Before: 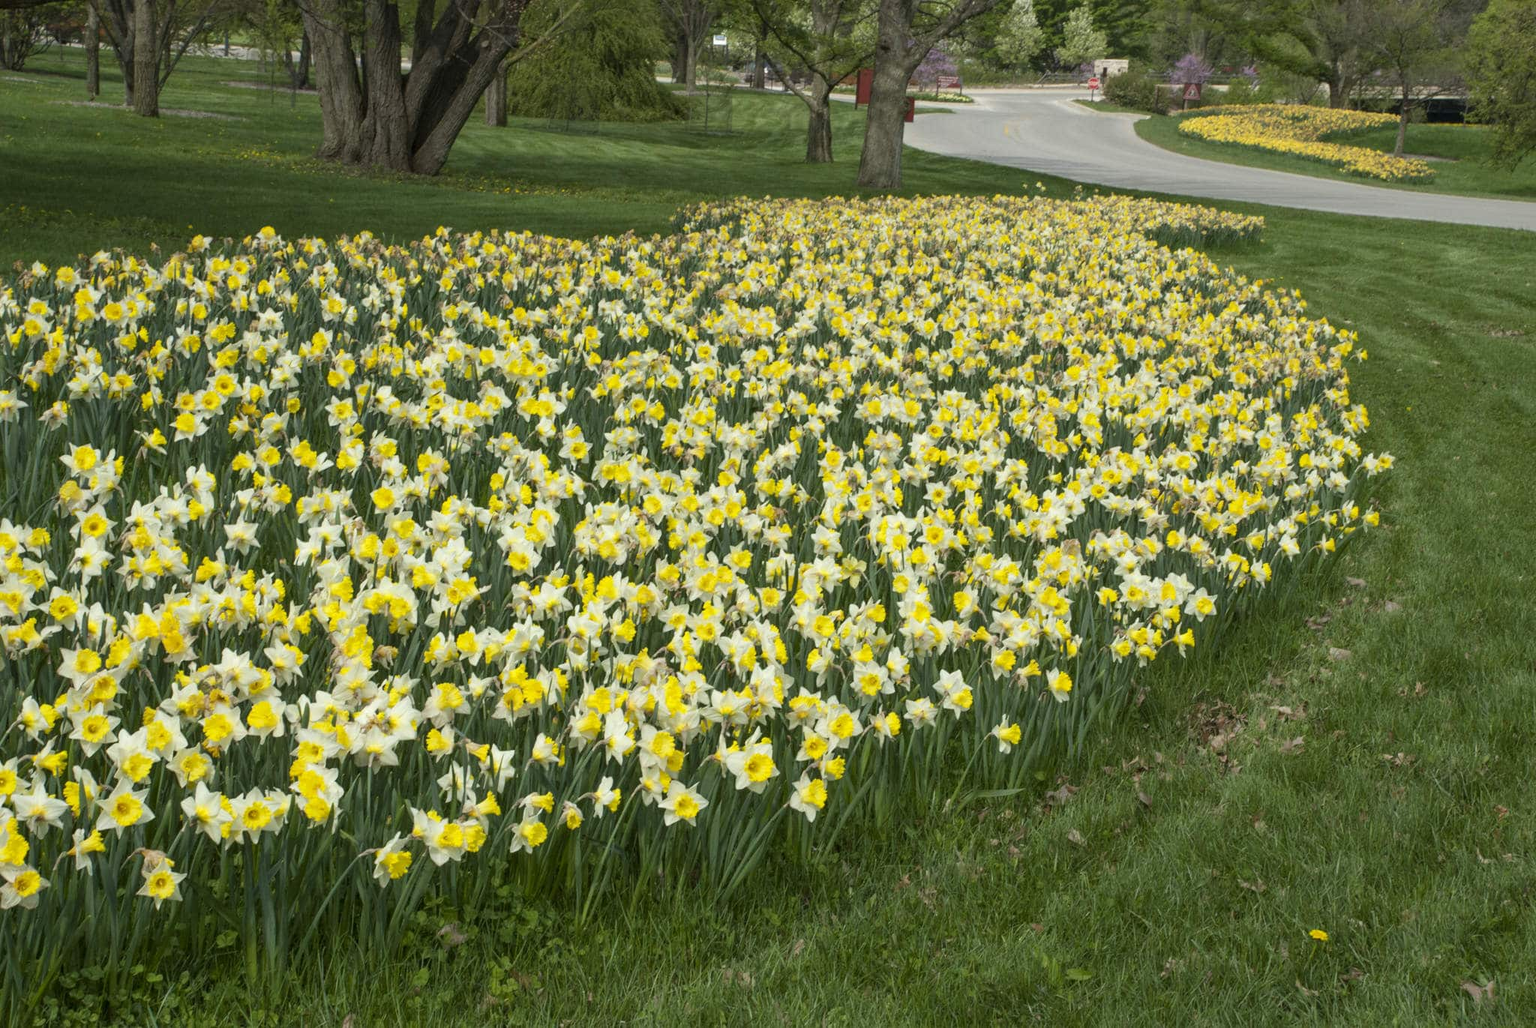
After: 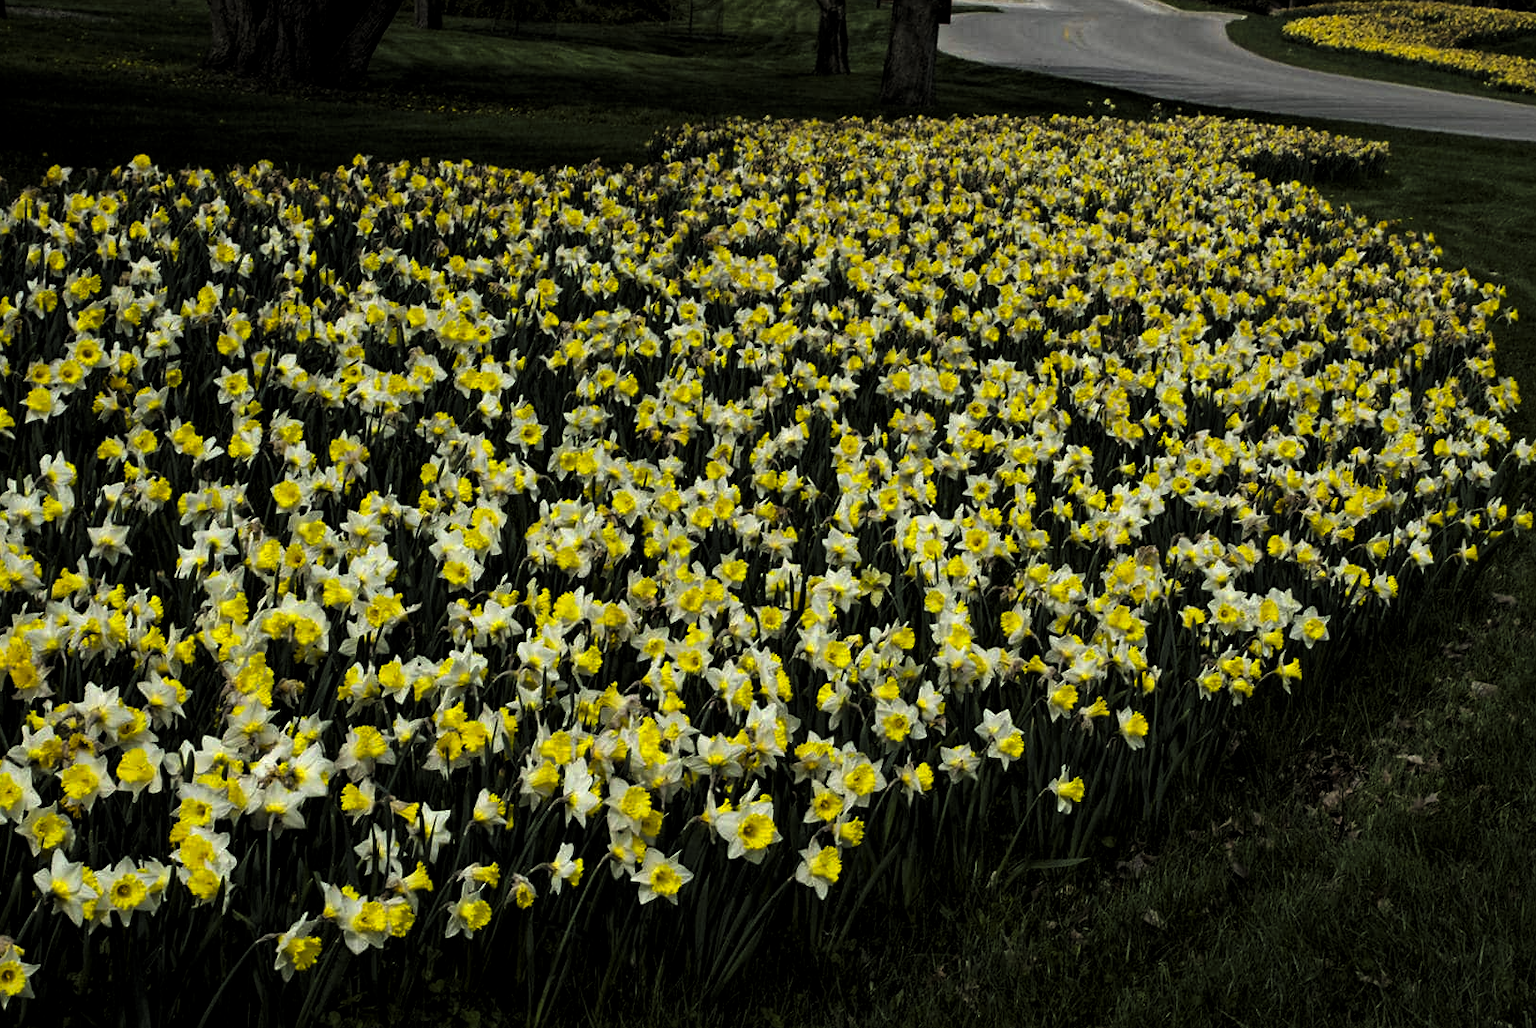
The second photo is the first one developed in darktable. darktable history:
sharpen: amount 0.2
color zones: curves: ch0 [(0, 0.613) (0.01, 0.613) (0.245, 0.448) (0.498, 0.529) (0.642, 0.665) (0.879, 0.777) (0.99, 0.613)]; ch1 [(0, 0) (0.143, 0) (0.286, 0) (0.429, 0) (0.571, 0) (0.714, 0) (0.857, 0)], mix -131.09%
crop and rotate: left 10.071%, top 10.071%, right 10.02%, bottom 10.02%
haze removal: compatibility mode true, adaptive false
exposure: compensate exposure bias true, compensate highlight preservation false
levels: mode automatic, black 8.58%, gray 59.42%, levels [0, 0.445, 1]
